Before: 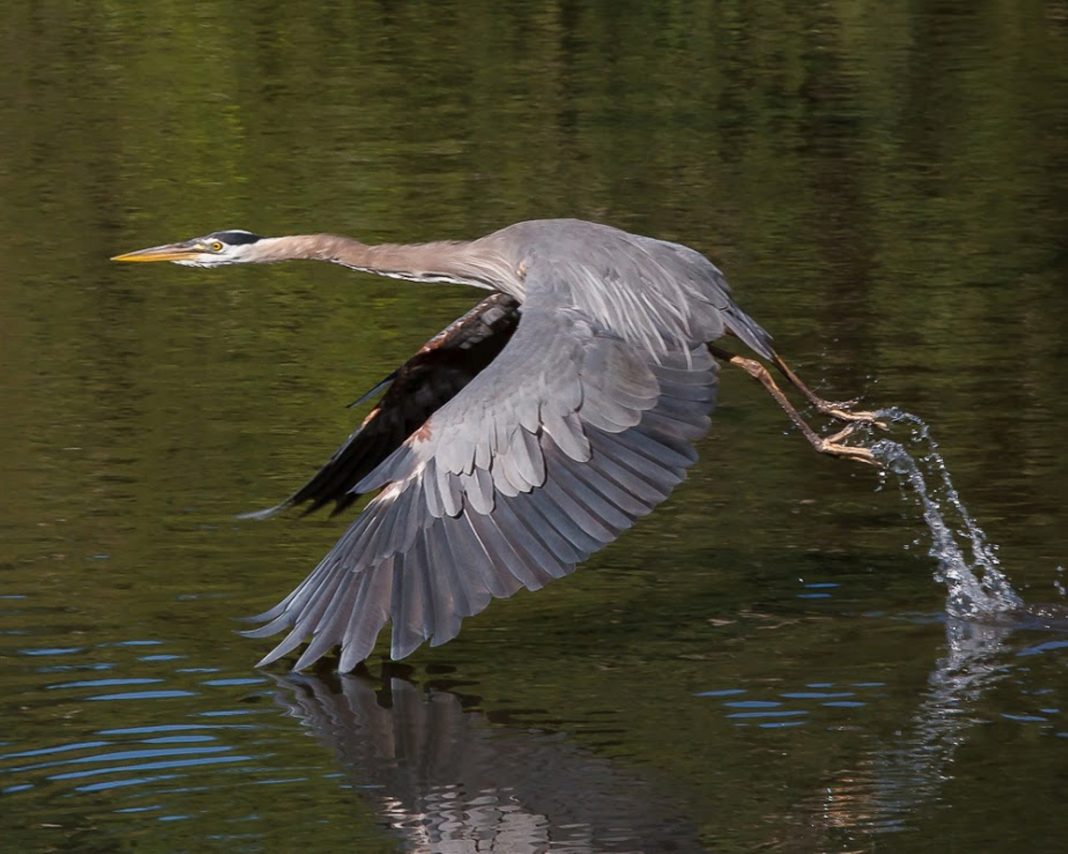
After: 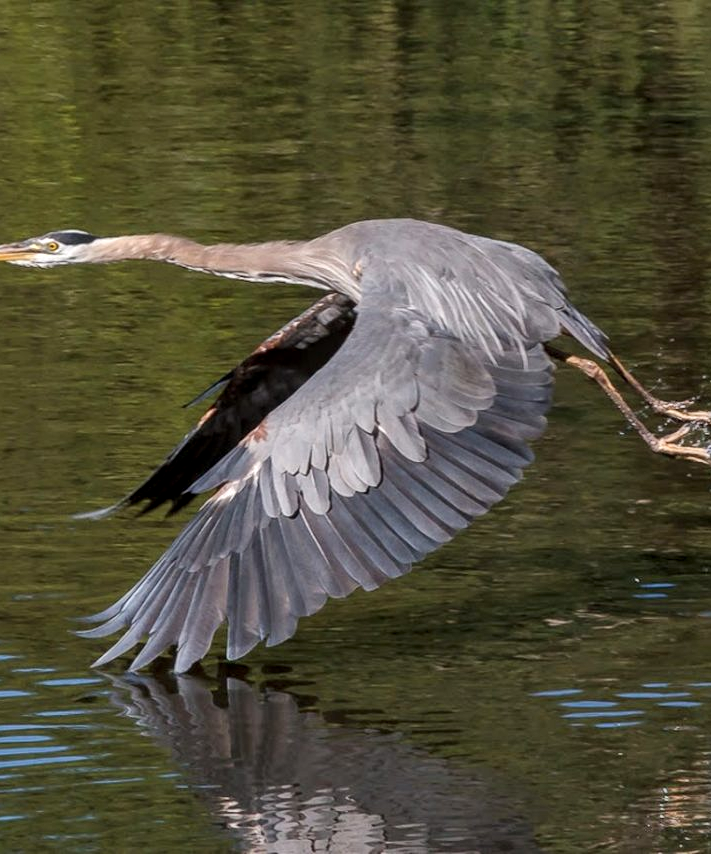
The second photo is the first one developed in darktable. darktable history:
local contrast: detail 130%
crop: left 15.419%, right 17.914%
shadows and highlights: soften with gaussian
